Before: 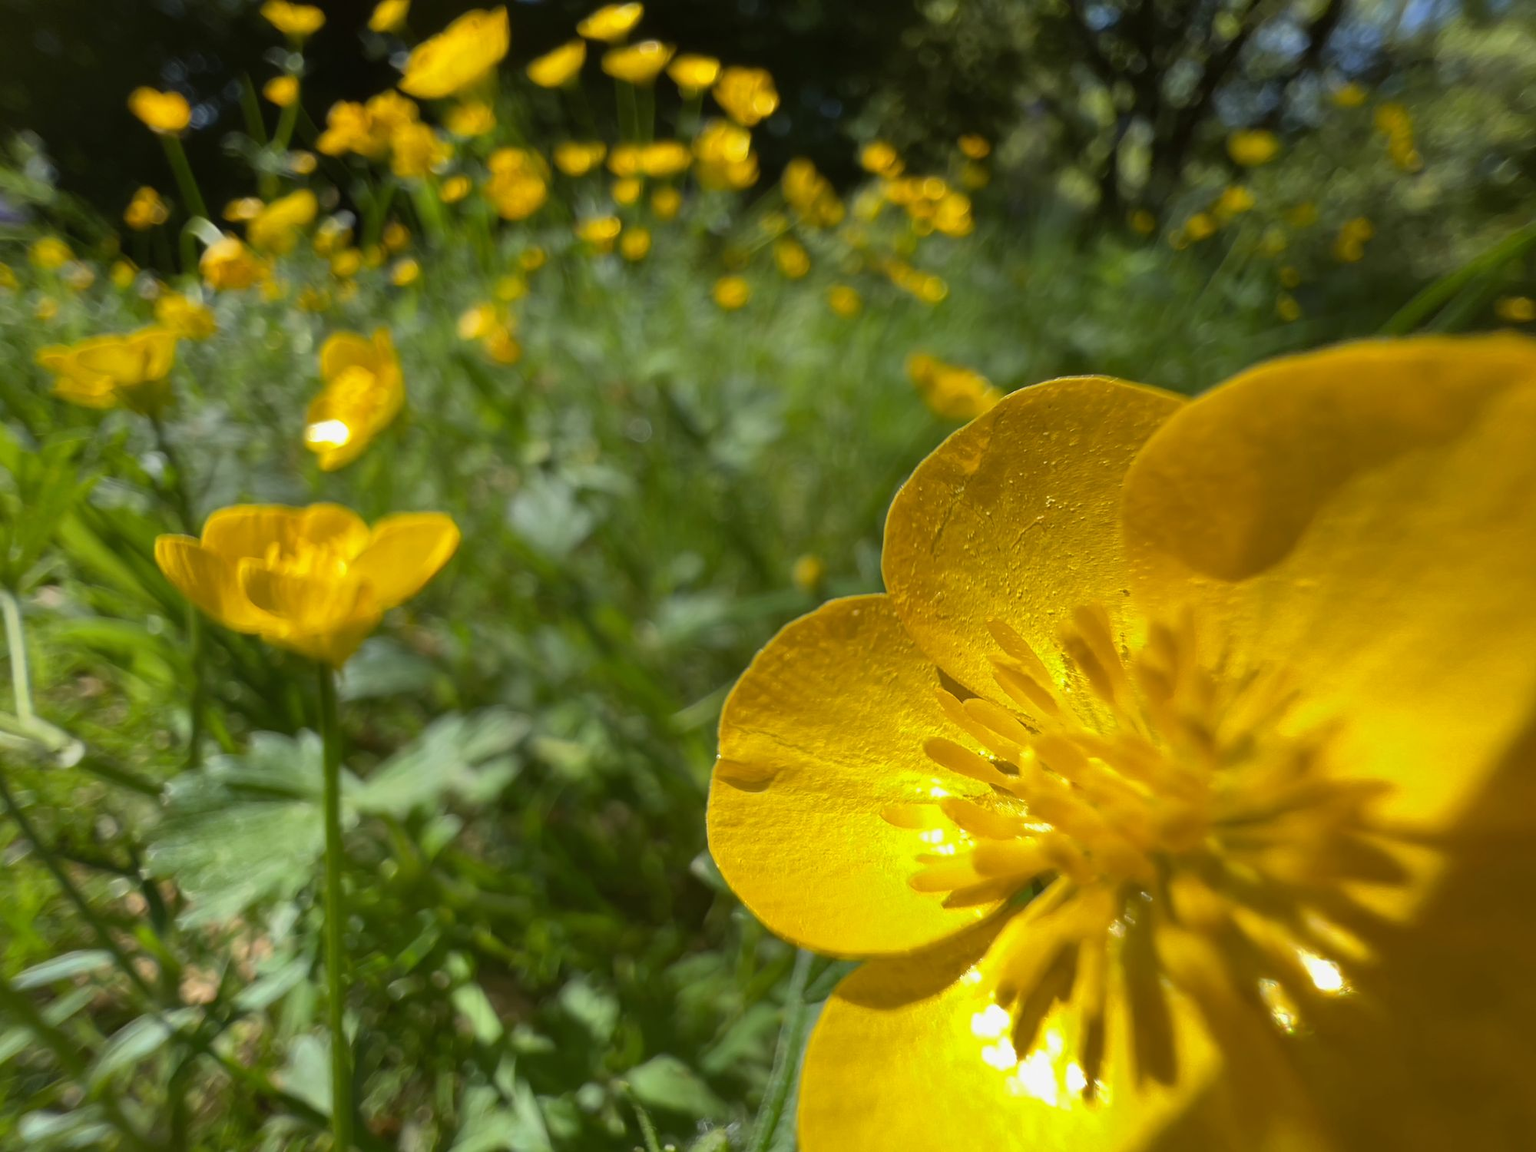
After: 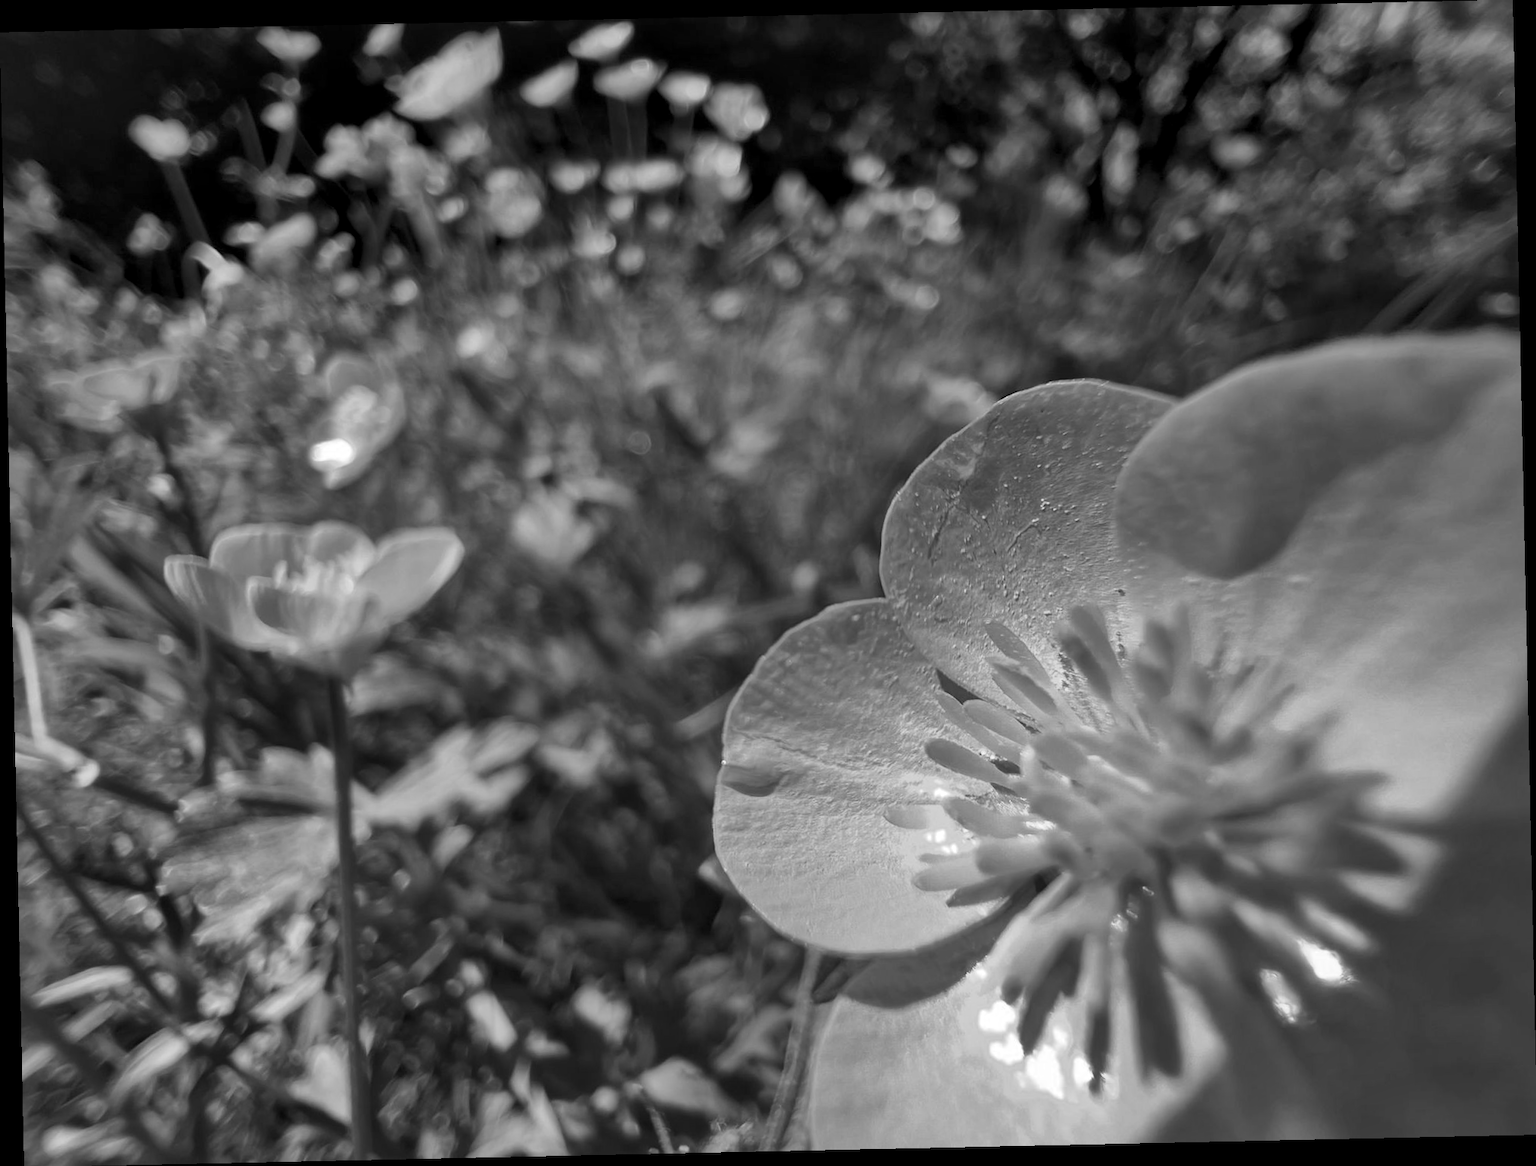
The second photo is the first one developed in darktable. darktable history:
local contrast: mode bilateral grid, contrast 25, coarseness 47, detail 151%, midtone range 0.2
rotate and perspective: rotation -1.24°, automatic cropping off
color calibration: output gray [0.21, 0.42, 0.37, 0], gray › normalize channels true, illuminant same as pipeline (D50), adaptation XYZ, x 0.346, y 0.359, gamut compression 0
